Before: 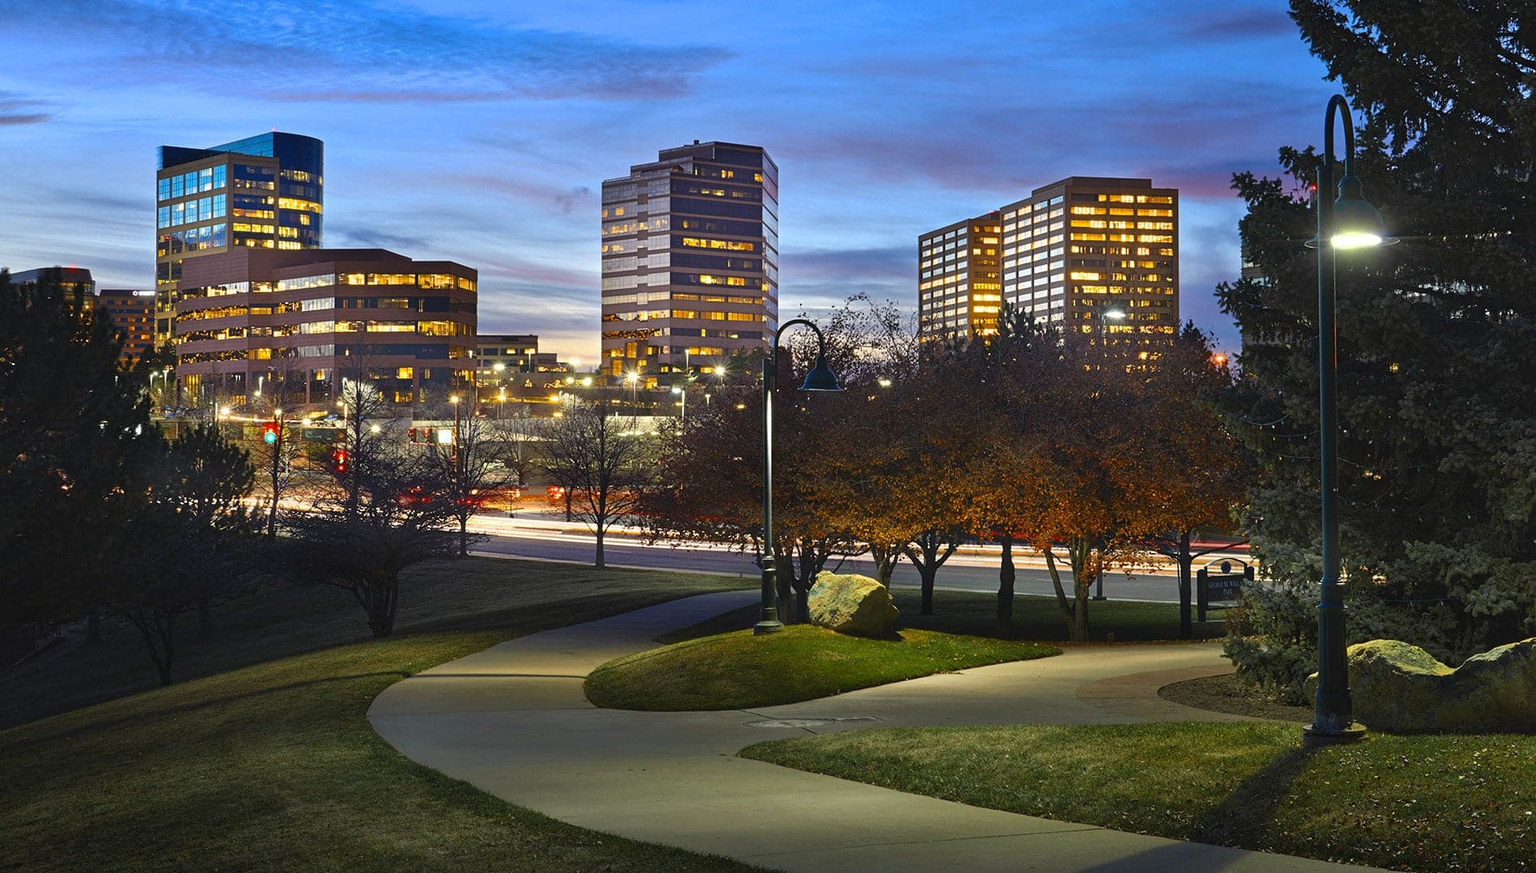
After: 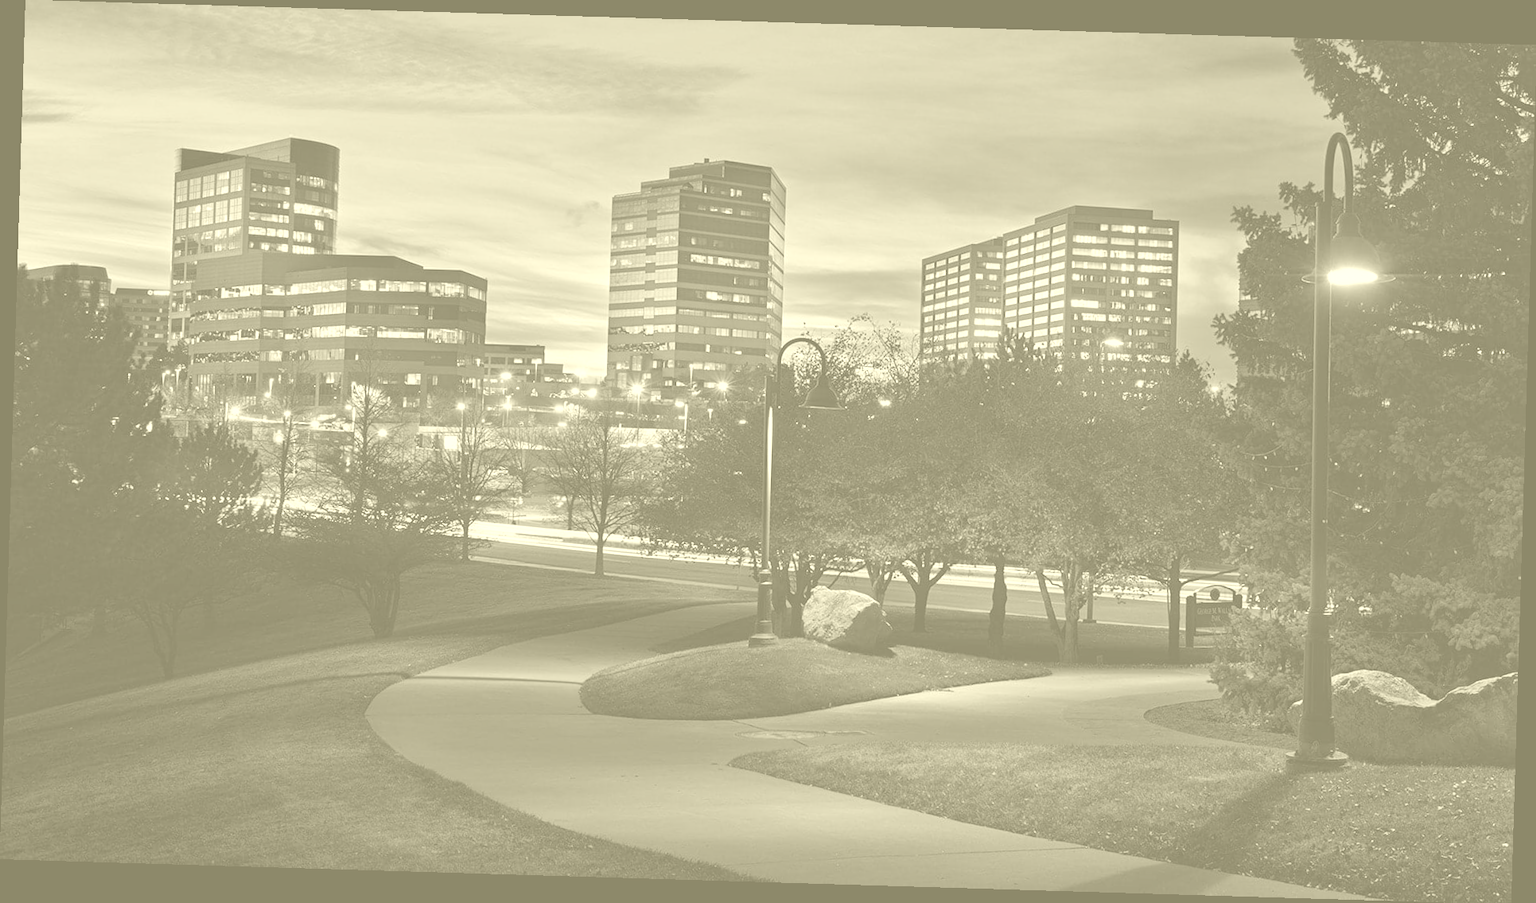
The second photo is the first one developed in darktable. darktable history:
colorize: hue 43.2°, saturation 40%, version 1
rotate and perspective: rotation 1.72°, automatic cropping off
